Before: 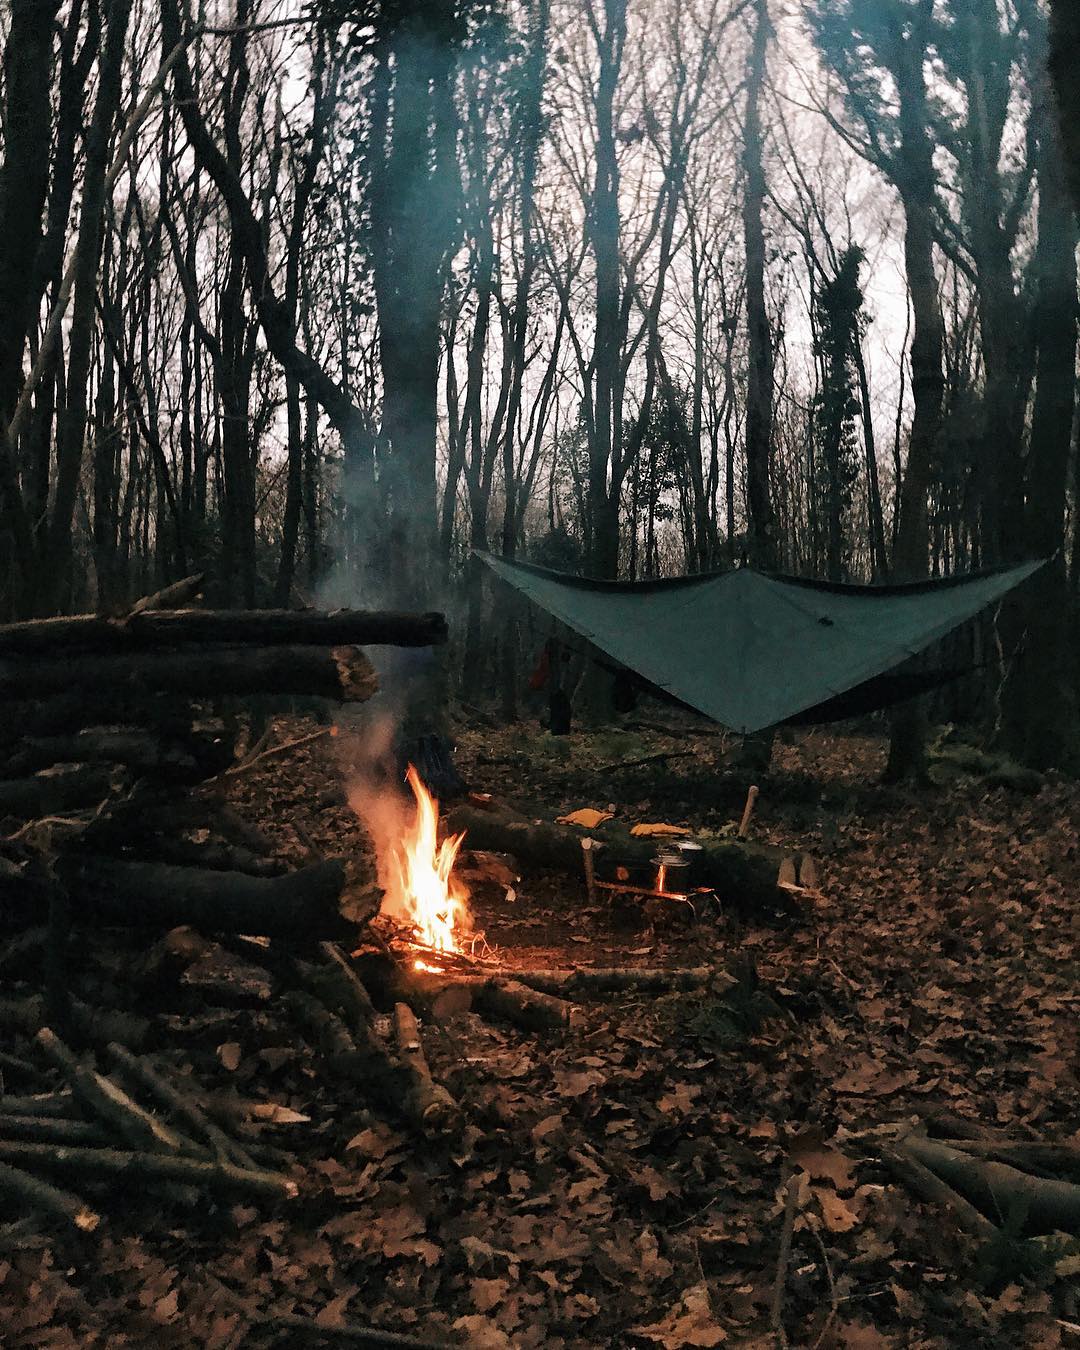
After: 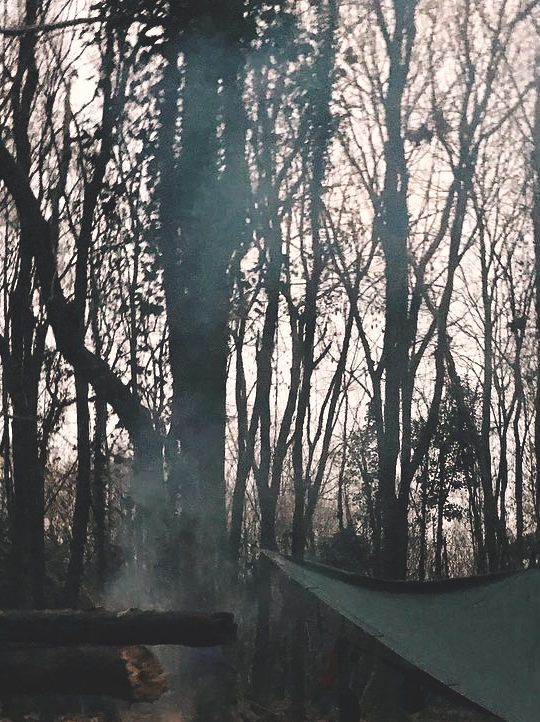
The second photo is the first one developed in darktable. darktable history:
shadows and highlights: shadows 0, highlights 40
color balance rgb: shadows lift › chroma 2%, shadows lift › hue 247.2°, power › chroma 0.3%, power › hue 25.2°, highlights gain › chroma 3%, highlights gain › hue 60°, global offset › luminance 2%, perceptual saturation grading › global saturation 20%, perceptual saturation grading › highlights -20%, perceptual saturation grading › shadows 30%
crop: left 19.556%, right 30.401%, bottom 46.458%
contrast brightness saturation: contrast 0.1, saturation -0.36
